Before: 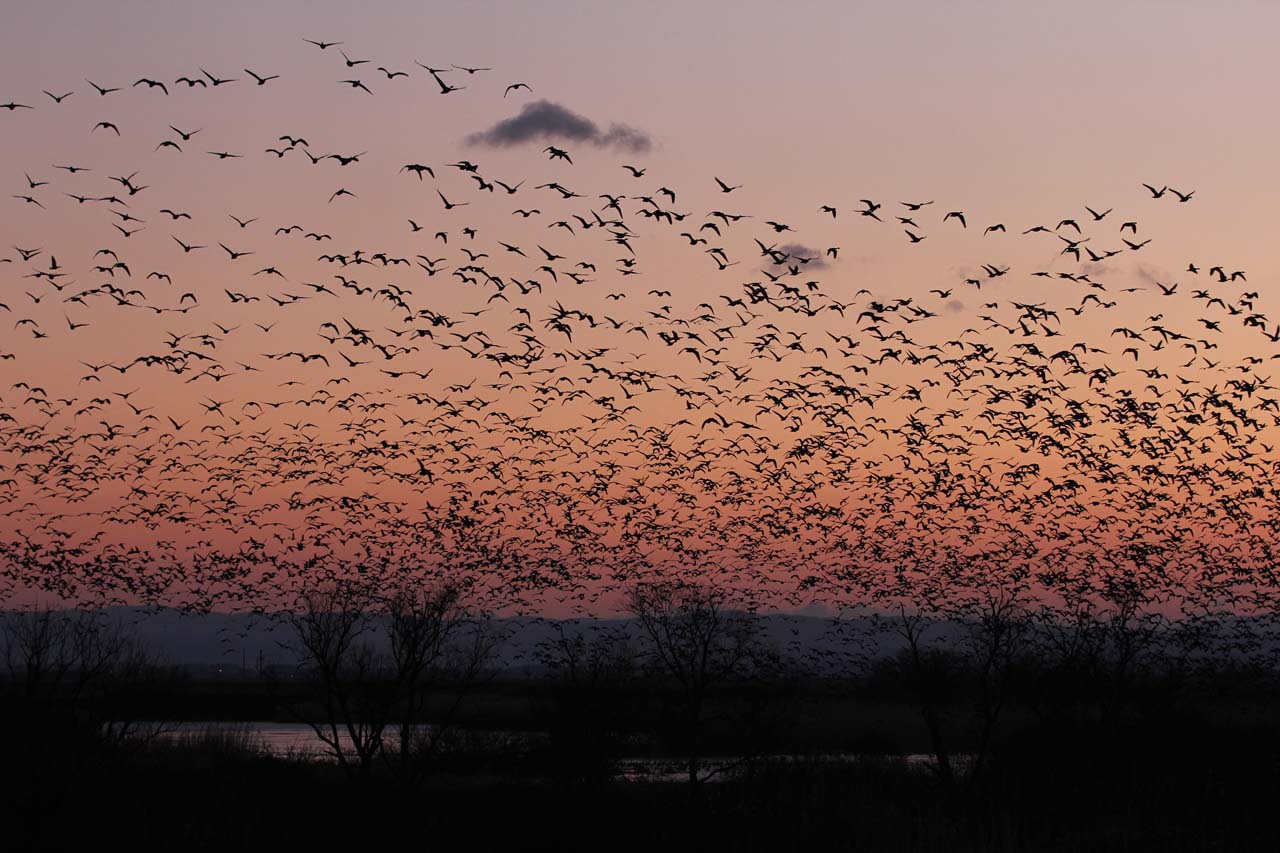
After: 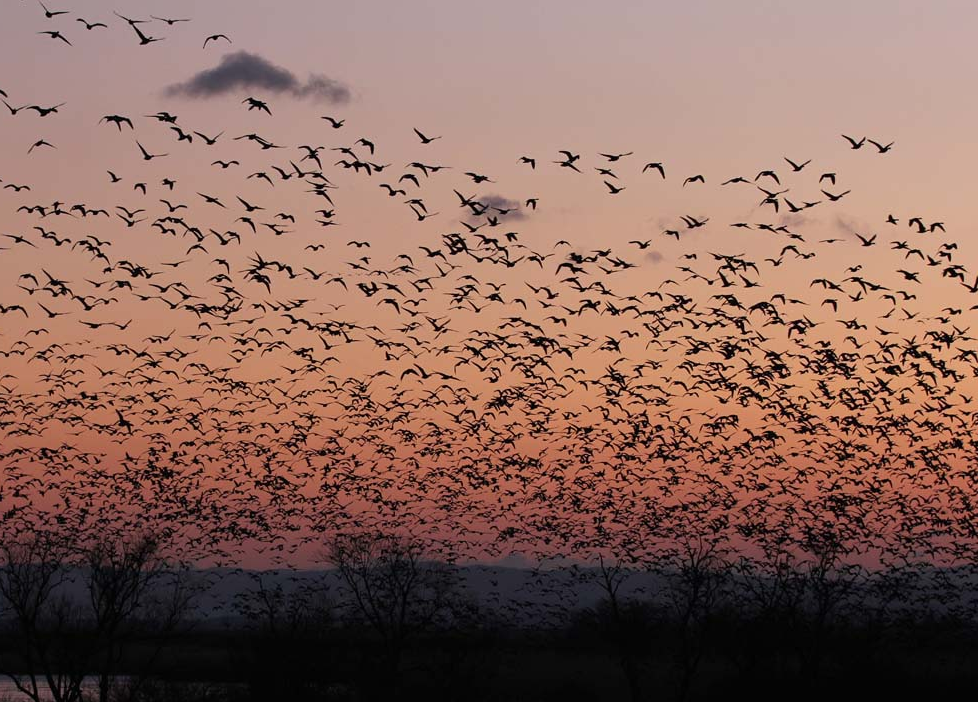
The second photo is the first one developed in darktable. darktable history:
crop: left 23.524%, top 5.847%, bottom 11.757%
